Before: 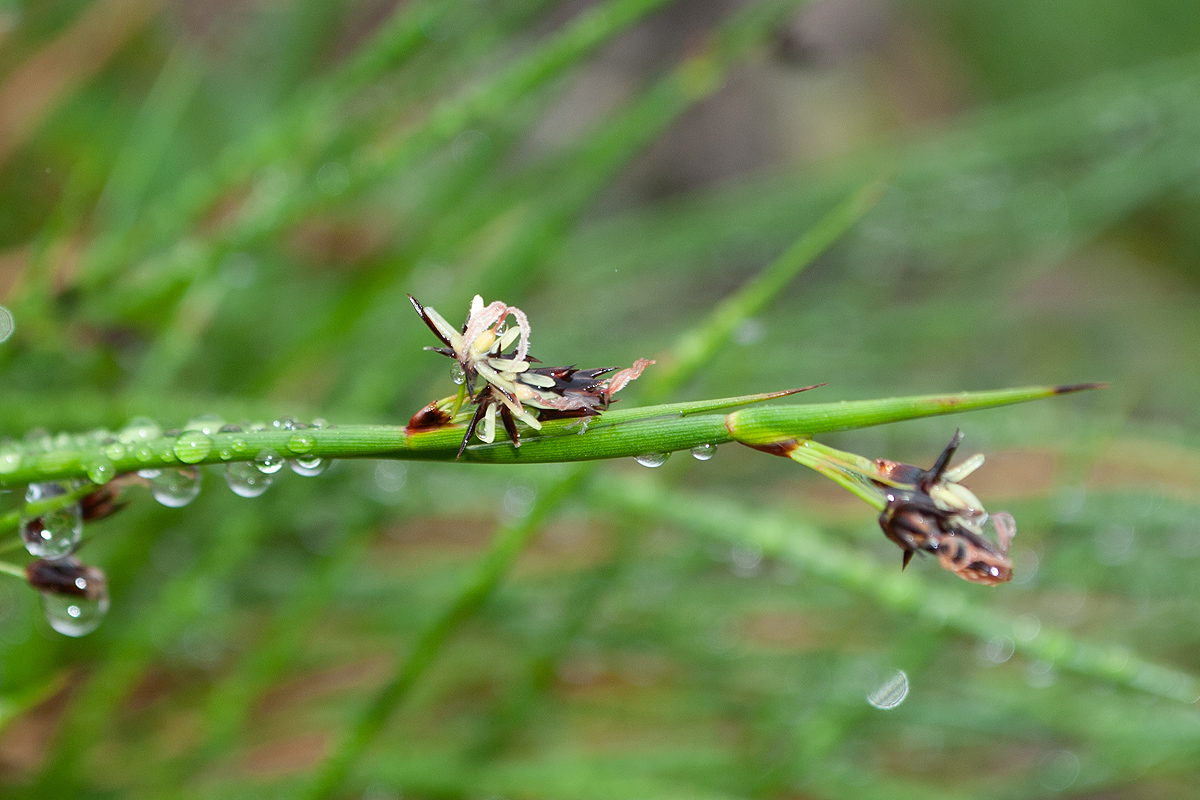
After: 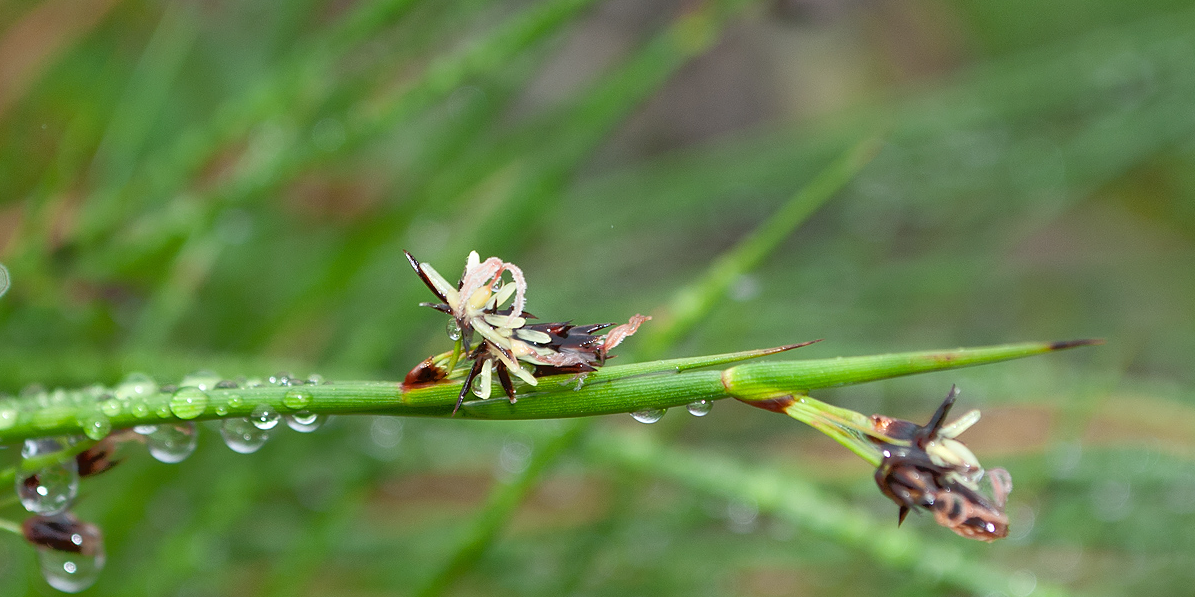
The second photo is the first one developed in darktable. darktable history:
crop: left 0.362%, top 5.545%, bottom 19.728%
tone equalizer: -7 EV -0.594 EV, -6 EV 0.965 EV, -5 EV -0.44 EV, -4 EV 0.467 EV, -3 EV 0.413 EV, -2 EV 0.174 EV, -1 EV -0.154 EV, +0 EV -0.397 EV
